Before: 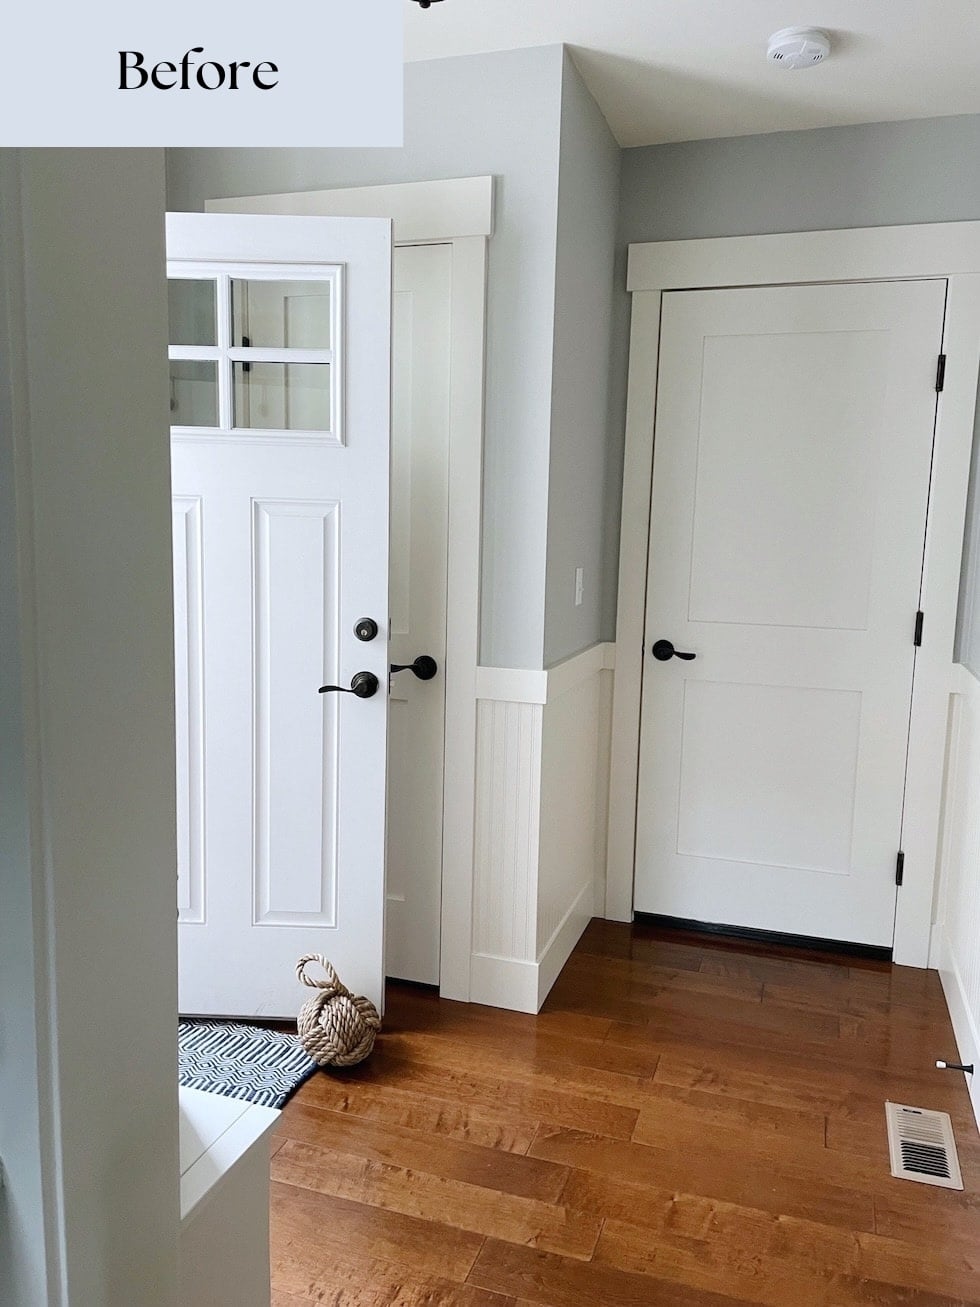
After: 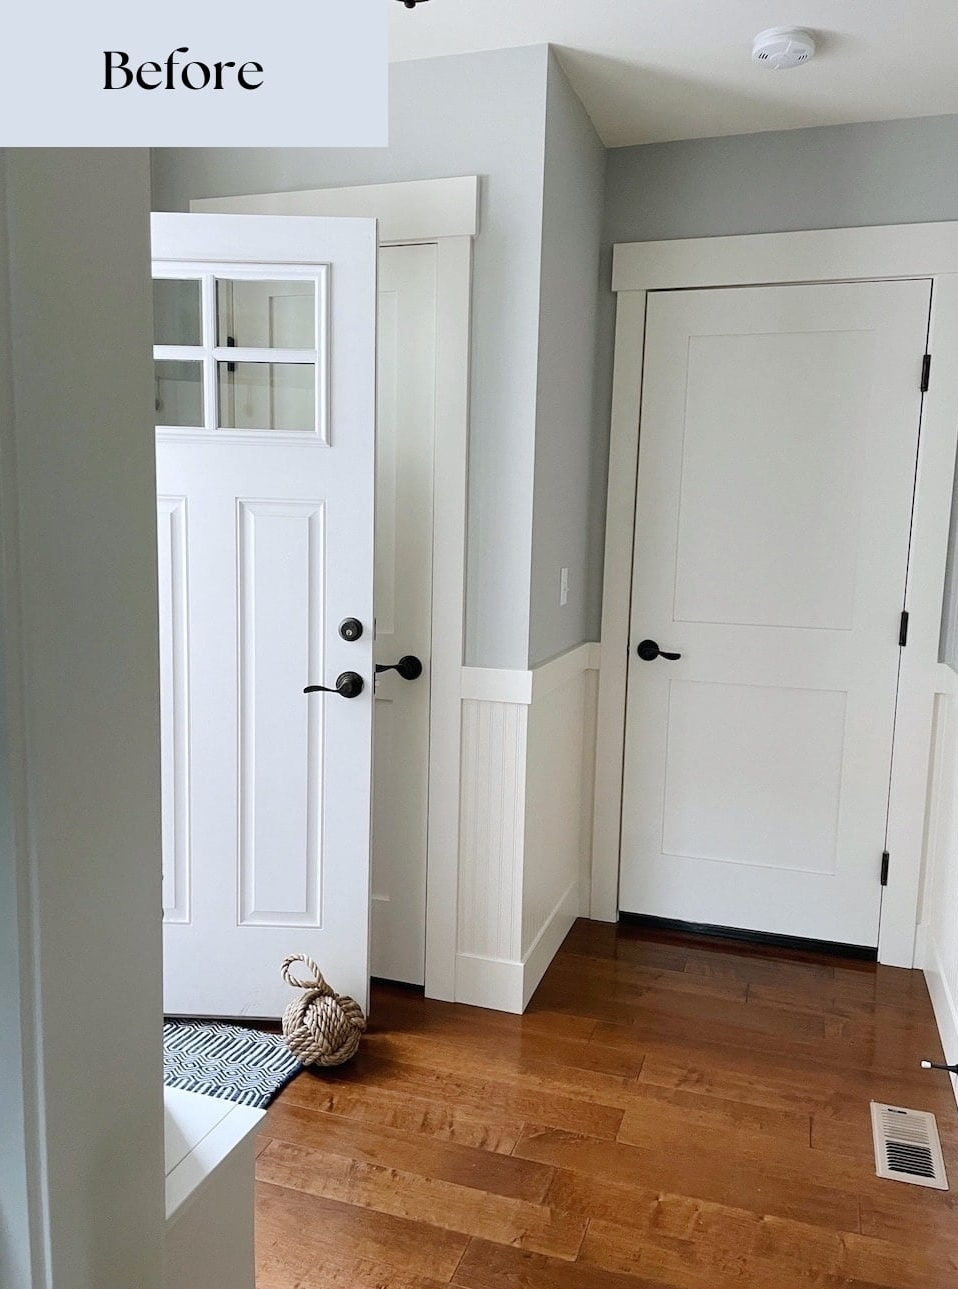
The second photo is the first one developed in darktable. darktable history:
crop and rotate: left 1.673%, right 0.565%, bottom 1.347%
